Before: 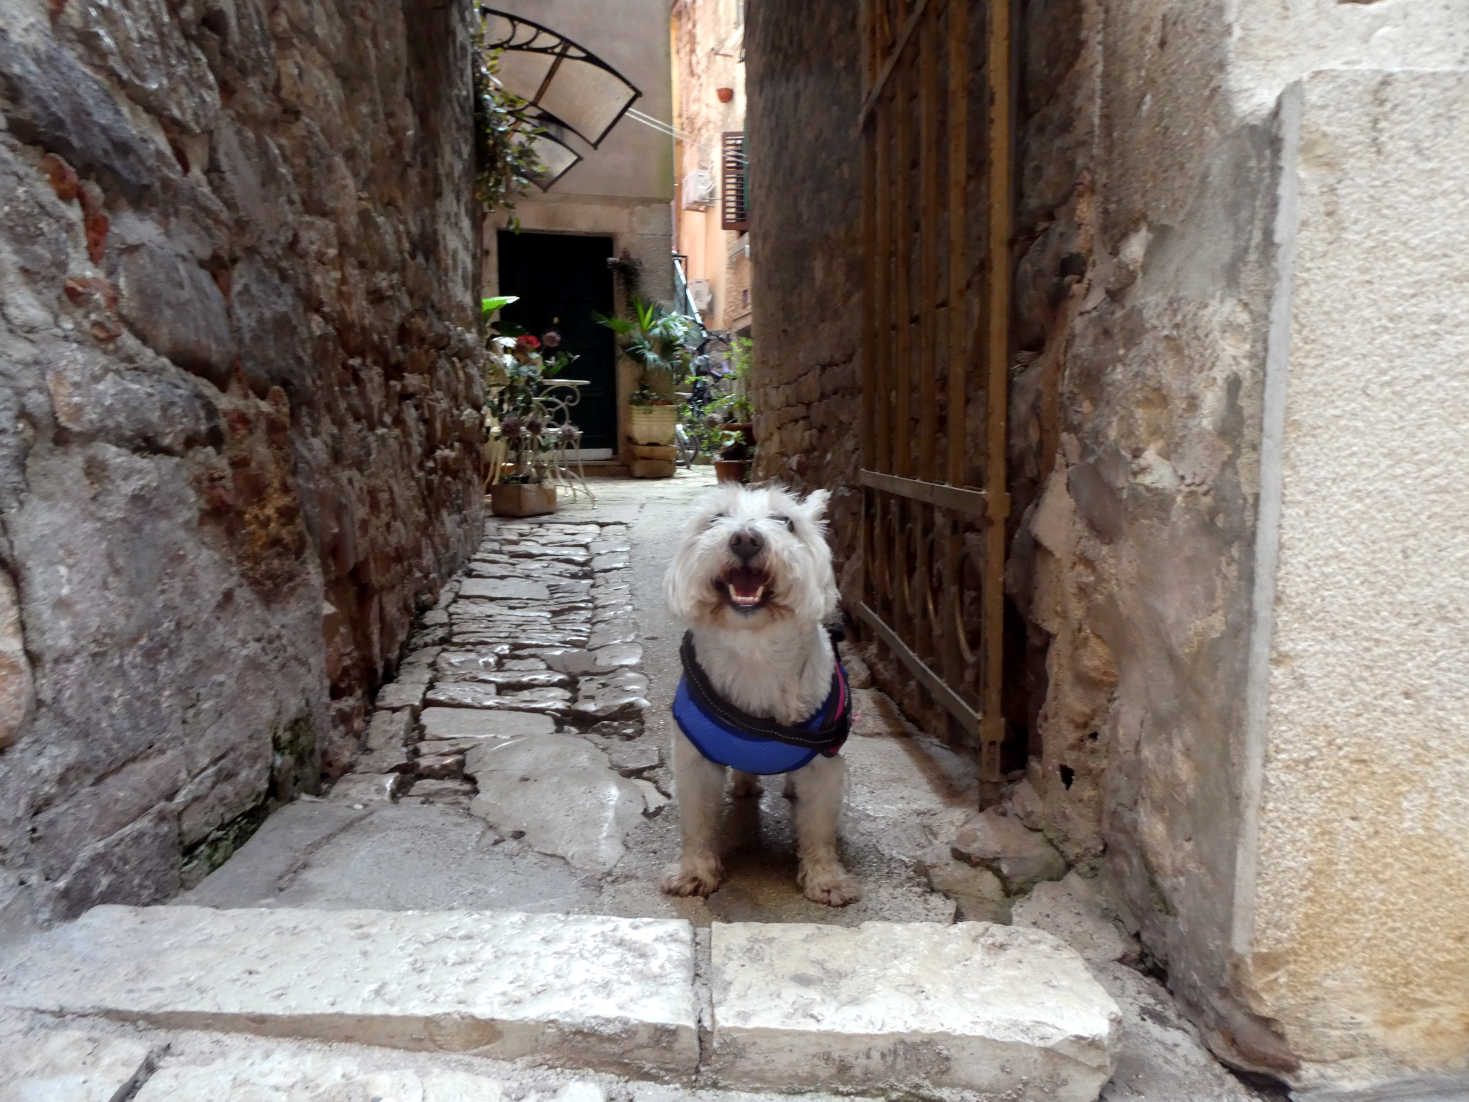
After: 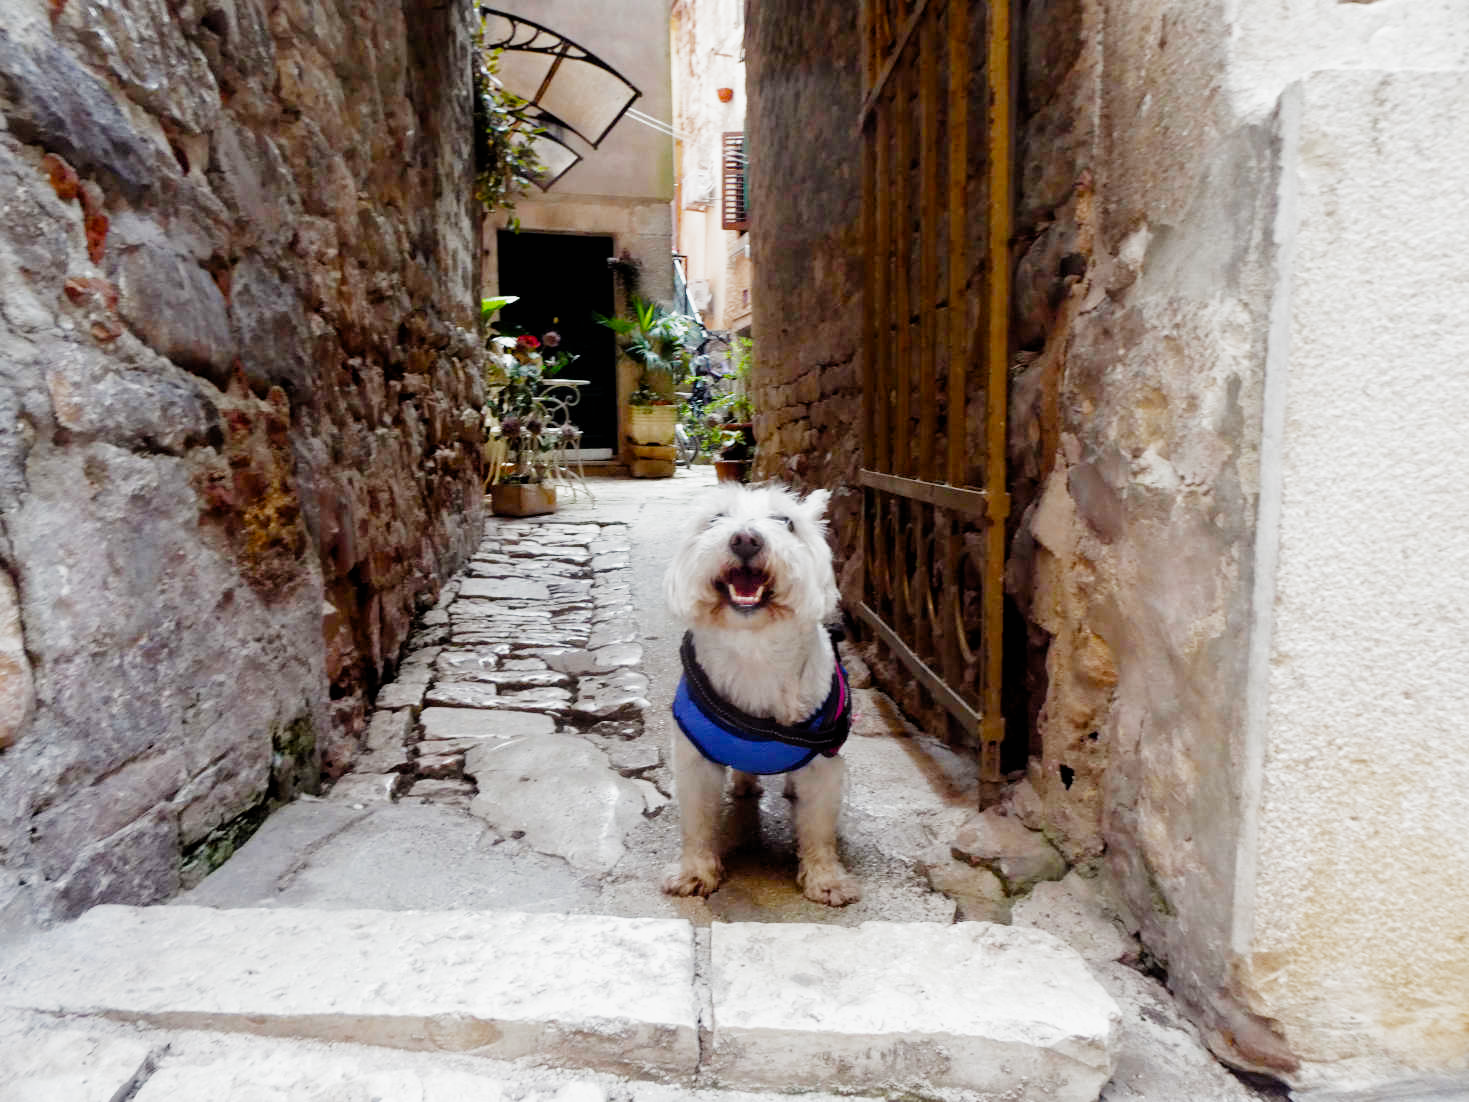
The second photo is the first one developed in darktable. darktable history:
color balance rgb: power › luminance 3.198%, power › hue 232.35°, perceptual saturation grading › global saturation 24.902%, perceptual brilliance grading › global brilliance 29.679%
filmic rgb: black relative exposure -7.82 EV, white relative exposure 4.35 EV, threshold 2.96 EV, hardness 3.89, add noise in highlights 0, preserve chrominance no, color science v3 (2019), use custom middle-gray values true, contrast in highlights soft, enable highlight reconstruction true
